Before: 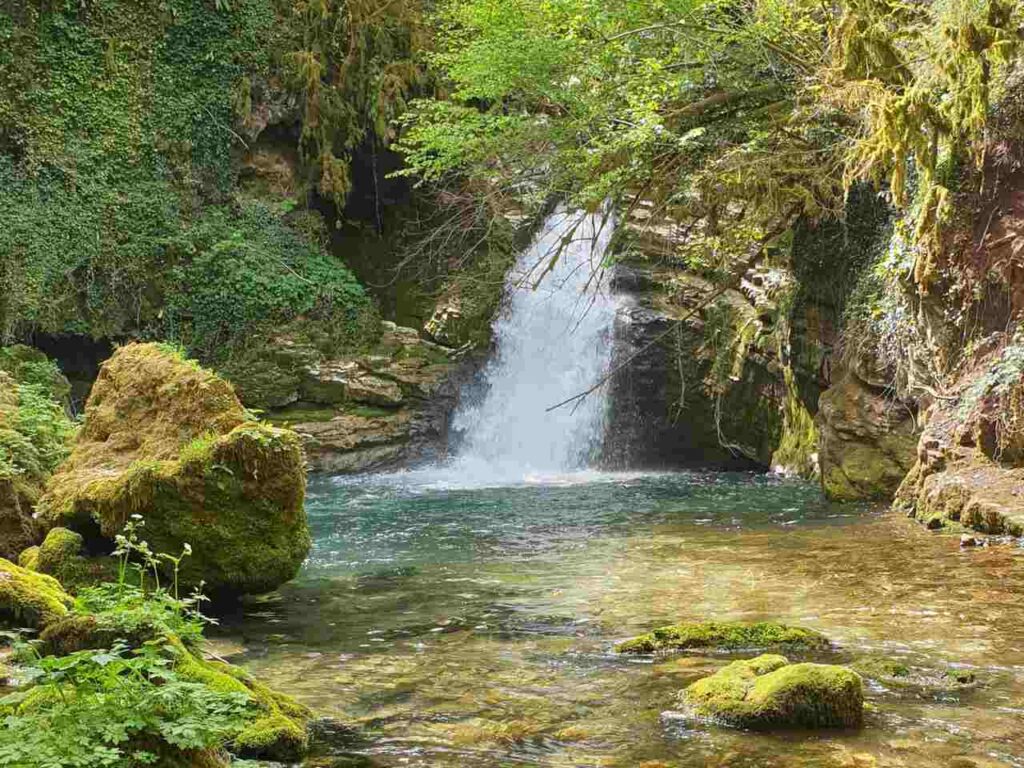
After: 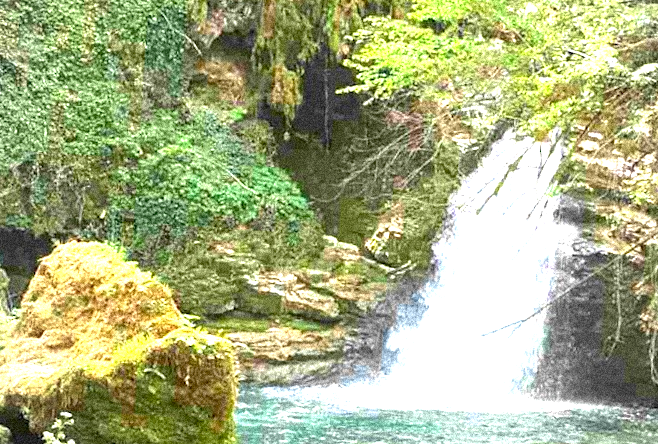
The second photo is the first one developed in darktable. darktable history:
crop and rotate: angle -4.99°, left 2.122%, top 6.945%, right 27.566%, bottom 30.519%
rotate and perspective: rotation -1.24°, automatic cropping off
grain: coarseness 46.9 ISO, strength 50.21%, mid-tones bias 0%
vignetting: brightness -0.167
exposure: black level correction 0.001, exposure 1.84 EV, compensate highlight preservation false
